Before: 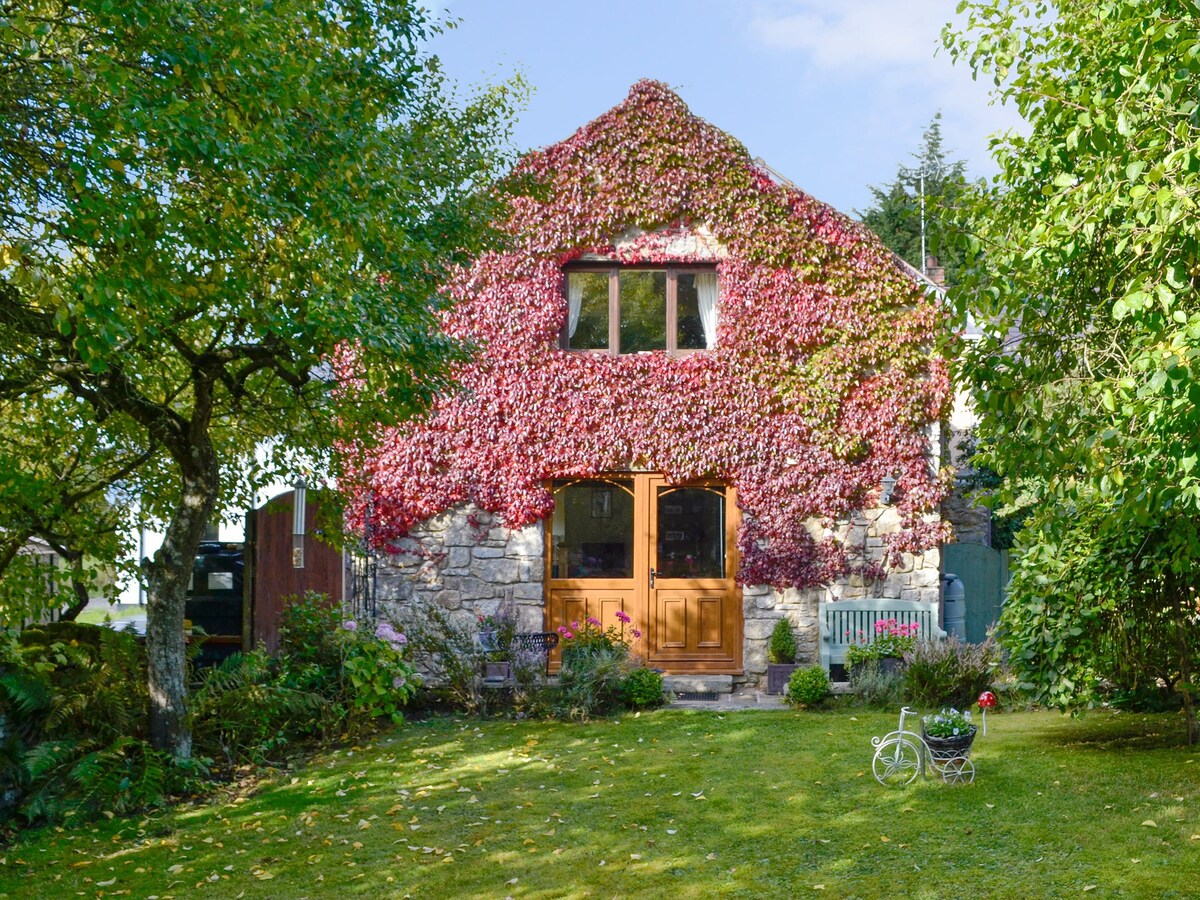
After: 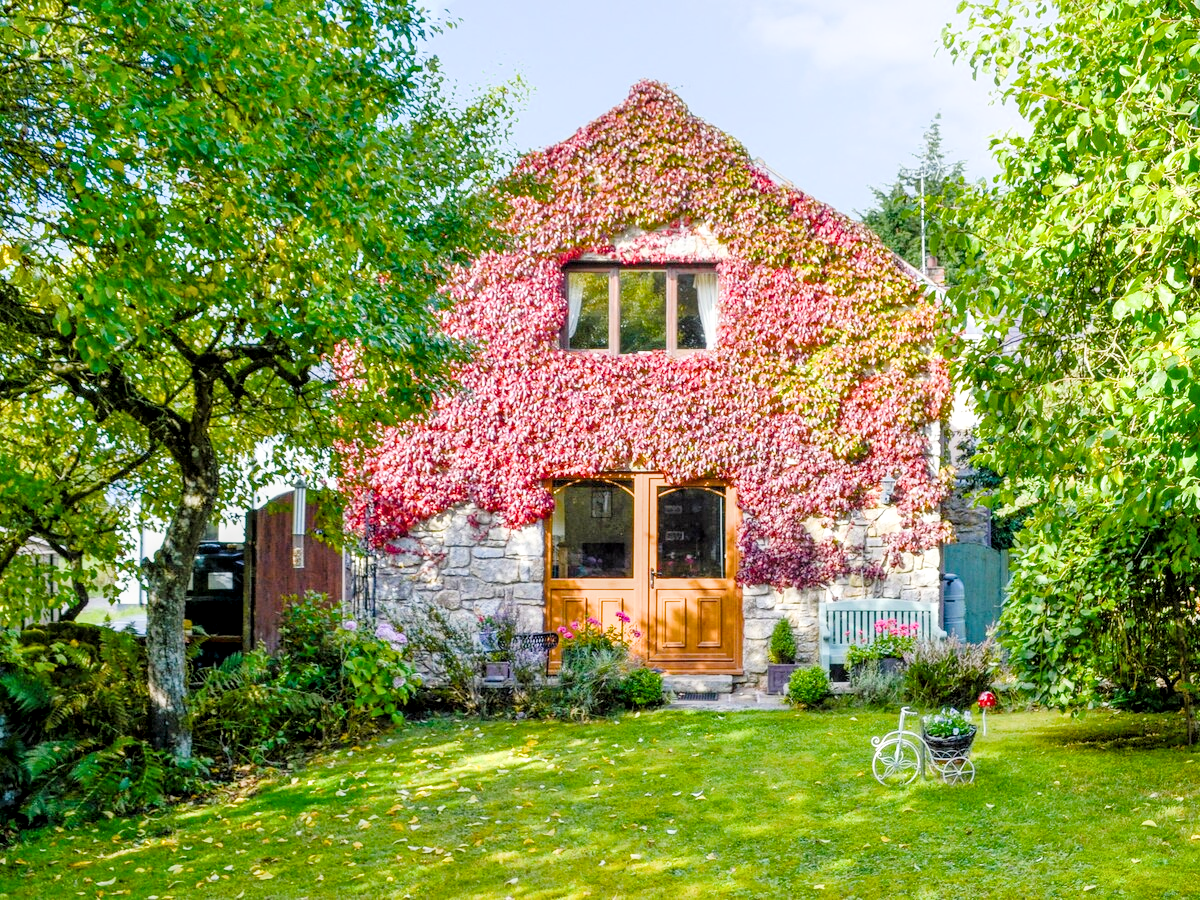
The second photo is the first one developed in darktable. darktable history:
local contrast: on, module defaults
filmic rgb: black relative exposure -5 EV, hardness 2.88, highlights saturation mix -30%
exposure: black level correction 0, exposure 1.2 EV, compensate highlight preservation false
color balance rgb: perceptual saturation grading › global saturation 20%
